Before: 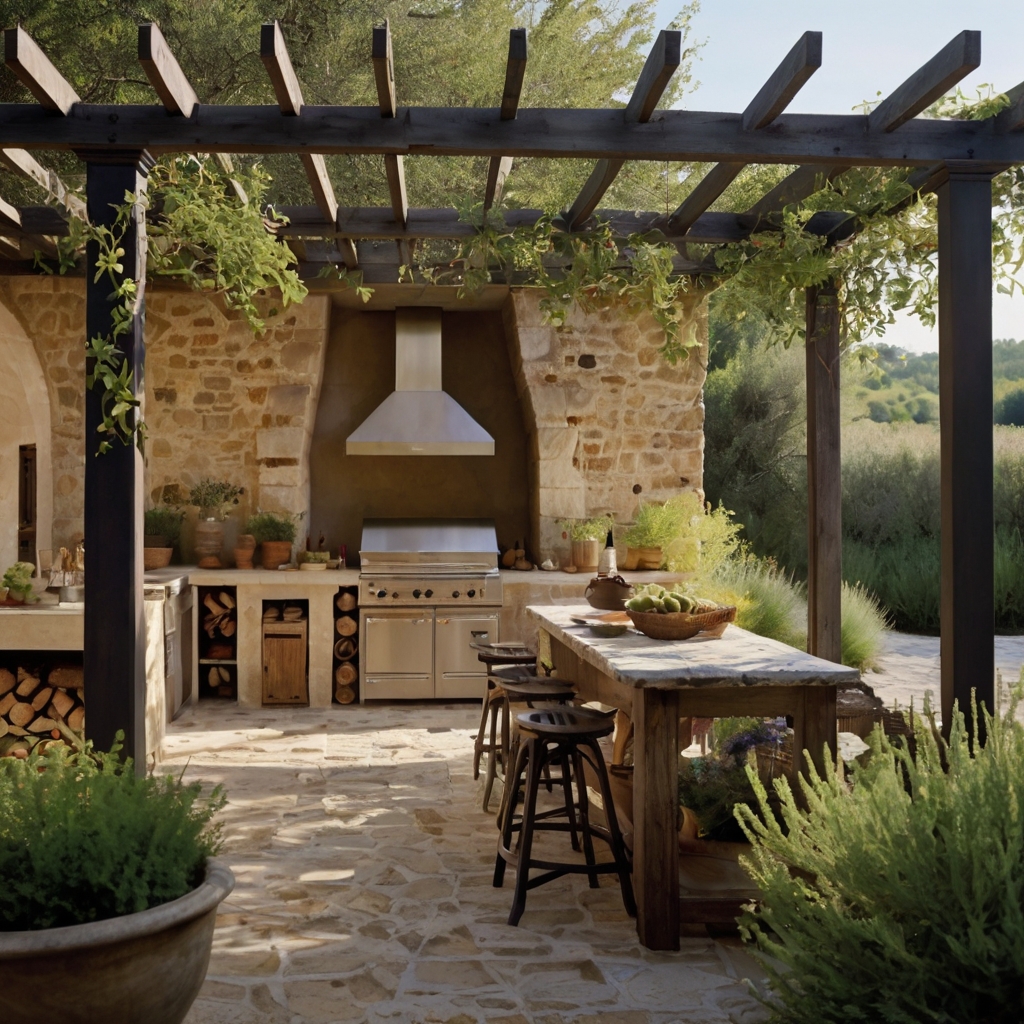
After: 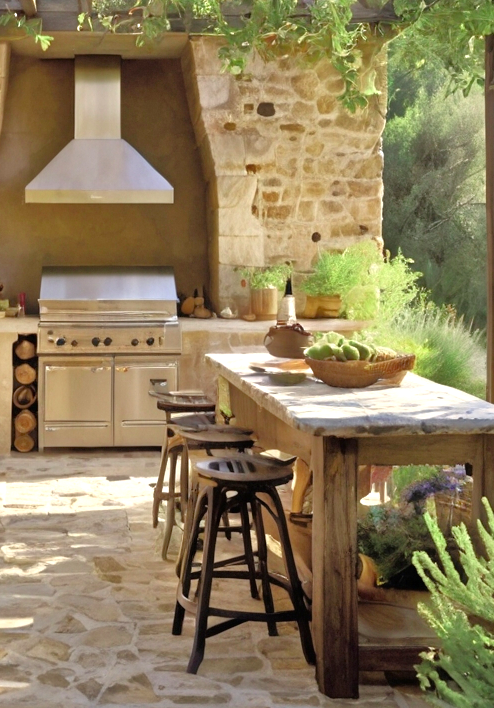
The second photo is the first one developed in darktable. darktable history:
crop: left 31.37%, top 24.637%, right 20.376%, bottom 6.218%
tone equalizer: -7 EV 0.156 EV, -6 EV 0.613 EV, -5 EV 1.18 EV, -4 EV 1.33 EV, -3 EV 1.13 EV, -2 EV 0.6 EV, -1 EV 0.165 EV
exposure: black level correction 0, exposure 0.696 EV, compensate highlight preservation false
color zones: curves: ch2 [(0, 0.5) (0.143, 0.517) (0.286, 0.571) (0.429, 0.522) (0.571, 0.5) (0.714, 0.5) (0.857, 0.5) (1, 0.5)]
